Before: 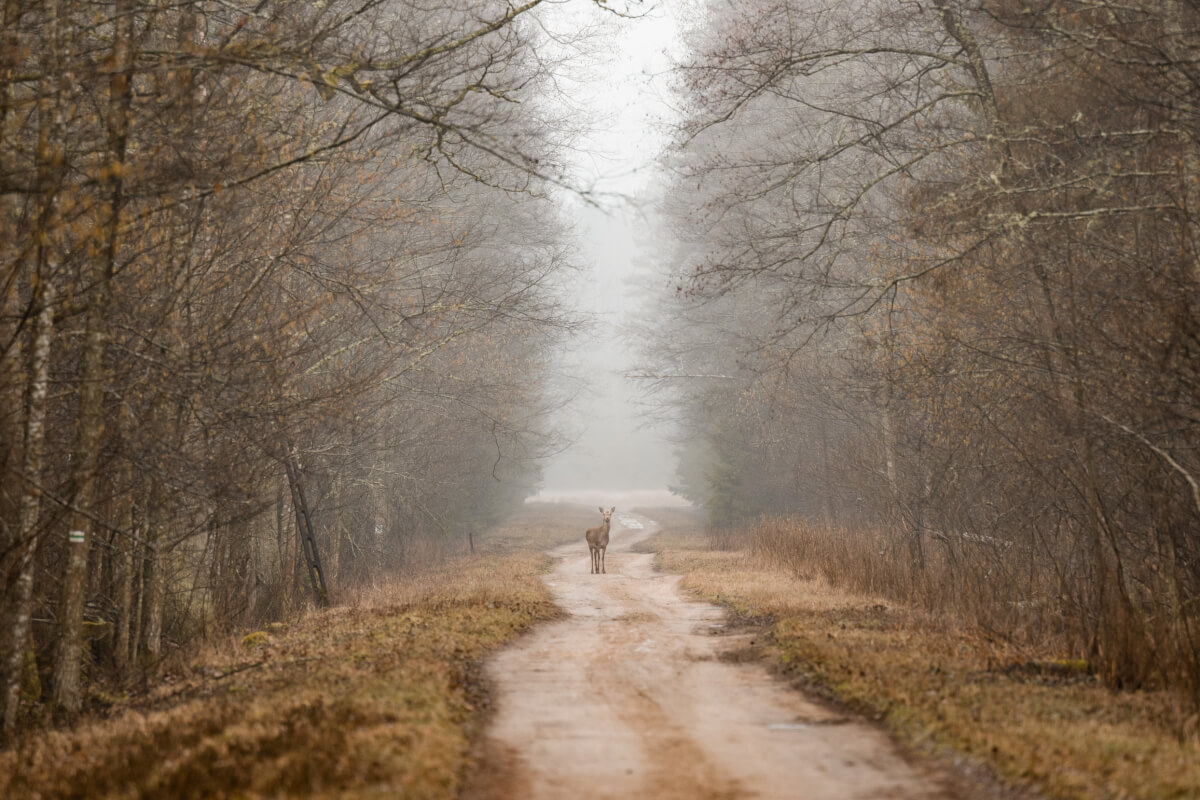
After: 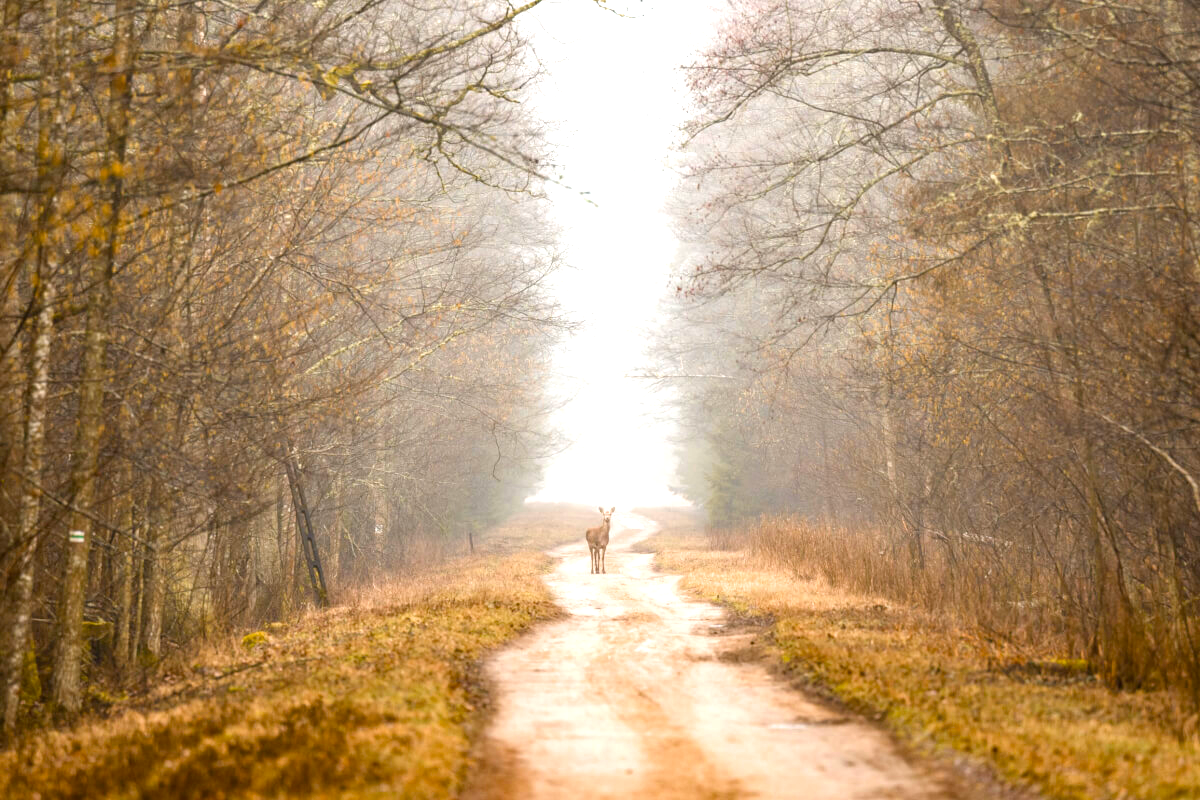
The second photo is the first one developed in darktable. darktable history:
exposure: exposure 1 EV, compensate highlight preservation false
velvia: strength 31.66%, mid-tones bias 0.201
